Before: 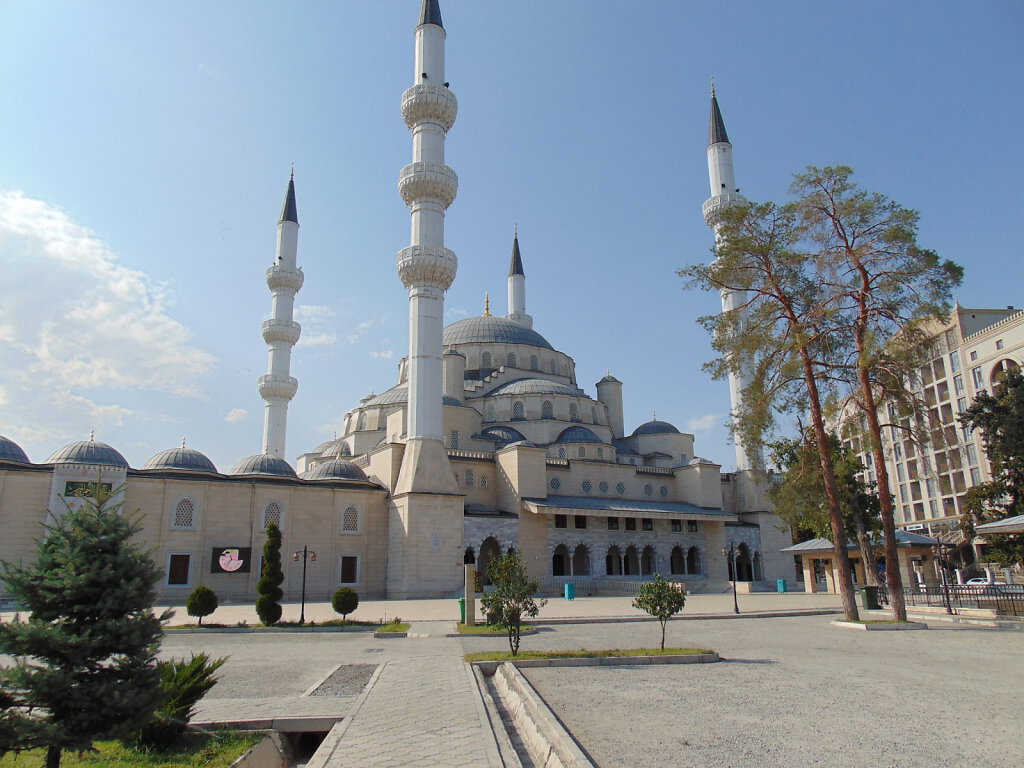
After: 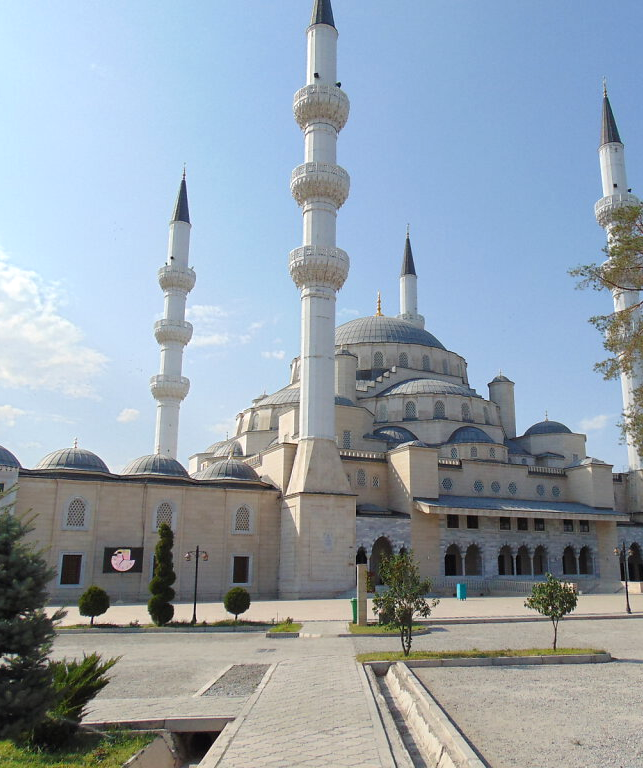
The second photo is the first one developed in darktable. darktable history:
crop: left 10.644%, right 26.528%
exposure: exposure 0.3 EV, compensate highlight preservation false
